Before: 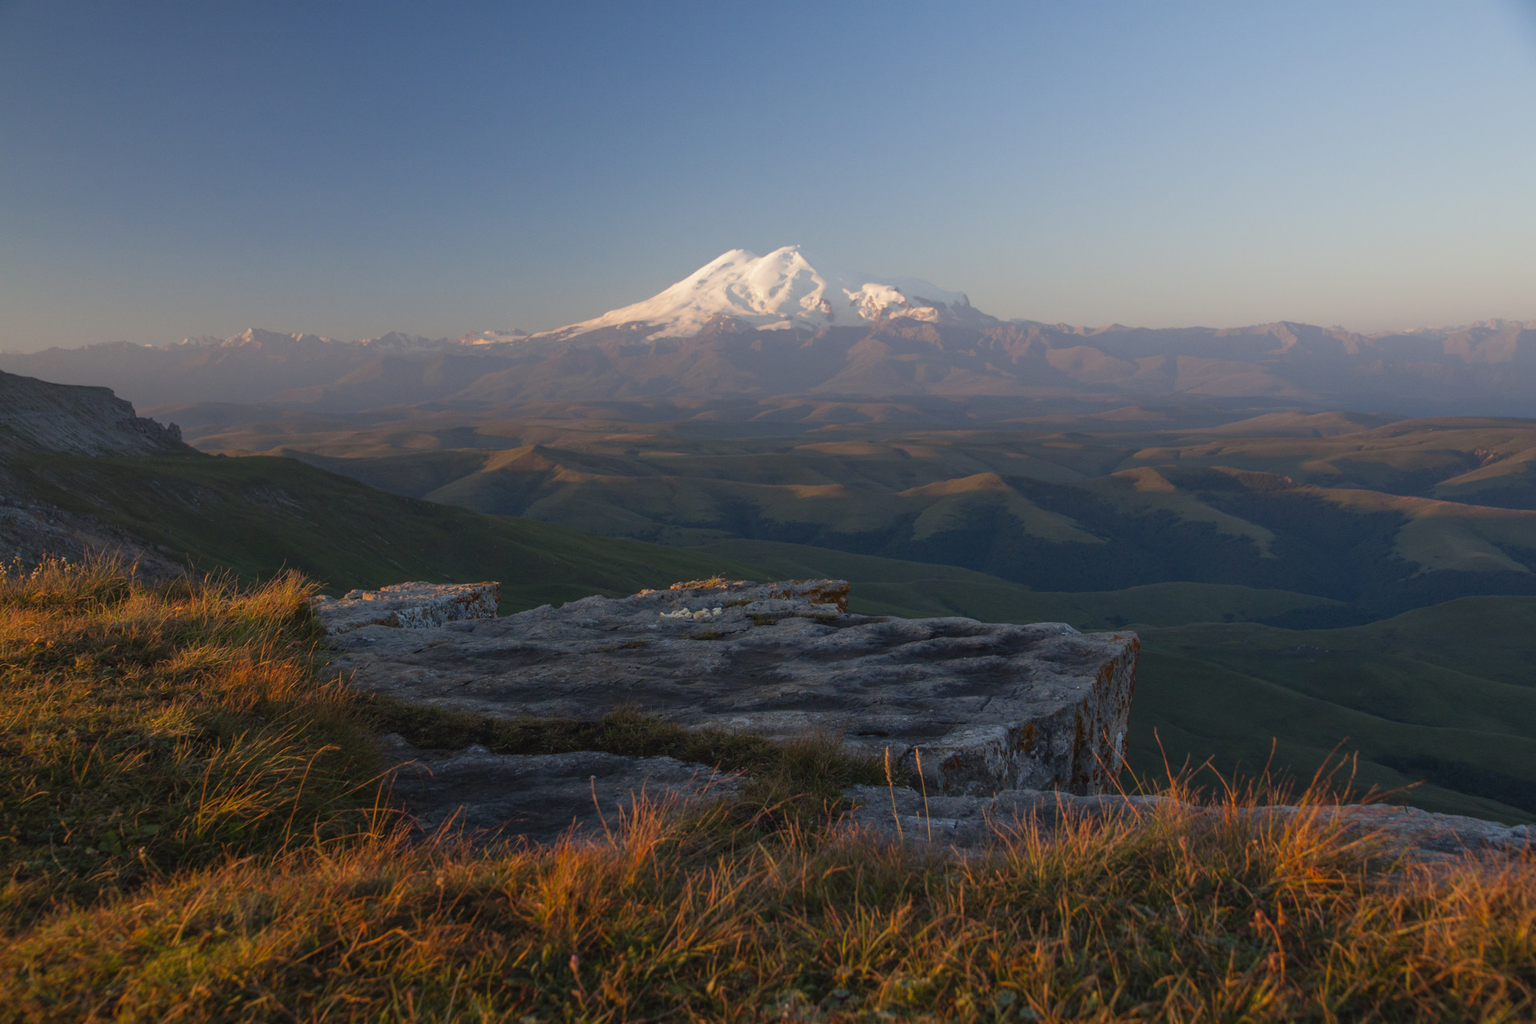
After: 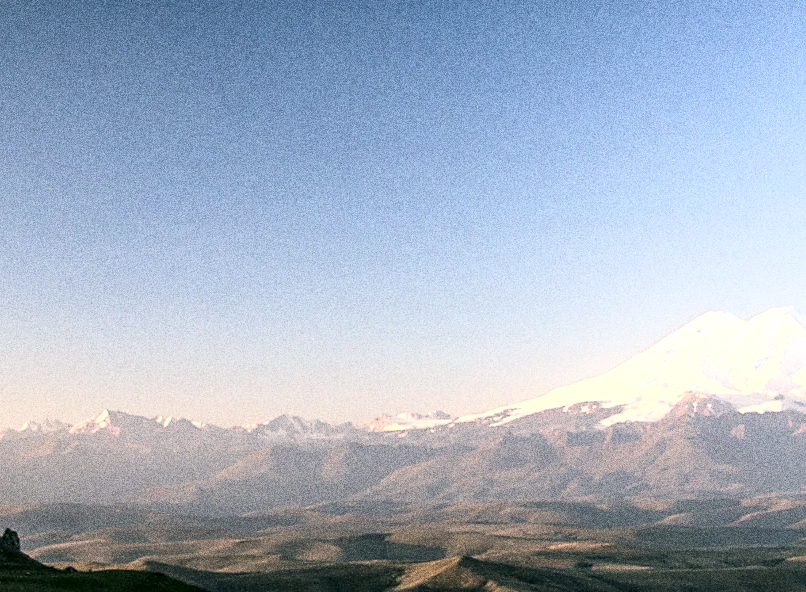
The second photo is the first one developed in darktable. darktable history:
grain: coarseness 10.62 ISO, strength 55.56%
sharpen: on, module defaults
local contrast: highlights 65%, shadows 54%, detail 169%, midtone range 0.514
crop and rotate: left 10.817%, top 0.062%, right 47.194%, bottom 53.626%
color correction: highlights a* 4.02, highlights b* 4.98, shadows a* -7.55, shadows b* 4.98
rgb curve: curves: ch0 [(0, 0) (0.21, 0.15) (0.24, 0.21) (0.5, 0.75) (0.75, 0.96) (0.89, 0.99) (1, 1)]; ch1 [(0, 0.02) (0.21, 0.13) (0.25, 0.2) (0.5, 0.67) (0.75, 0.9) (0.89, 0.97) (1, 1)]; ch2 [(0, 0.02) (0.21, 0.13) (0.25, 0.2) (0.5, 0.67) (0.75, 0.9) (0.89, 0.97) (1, 1)], compensate middle gray true
